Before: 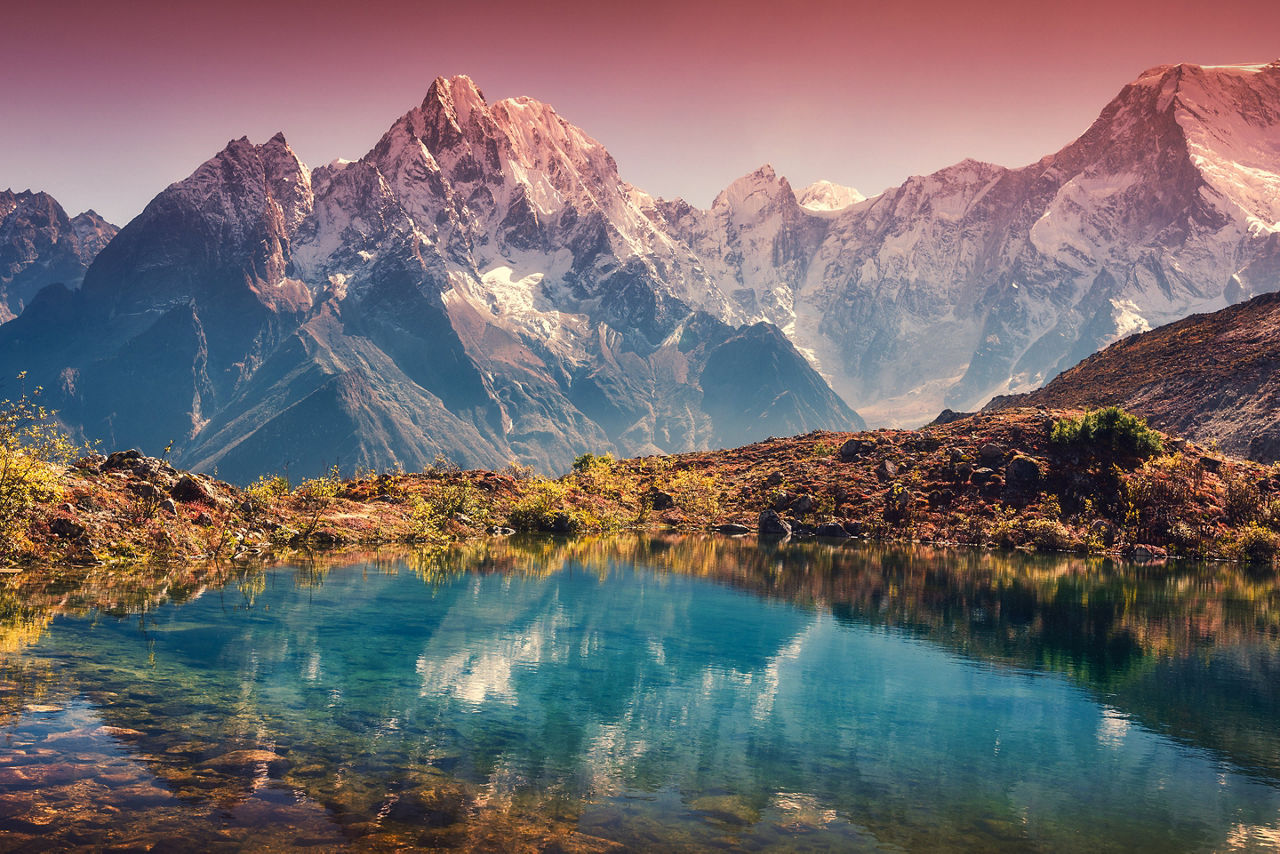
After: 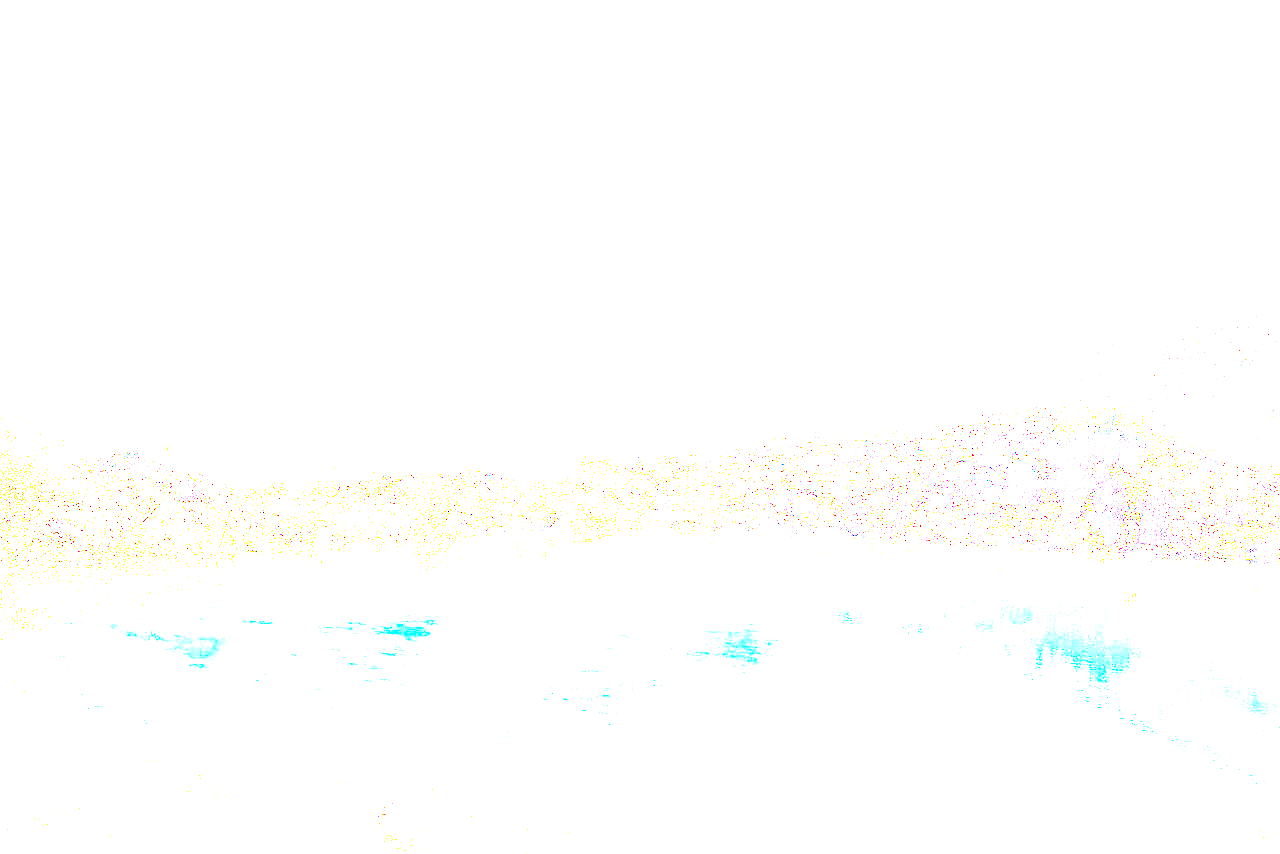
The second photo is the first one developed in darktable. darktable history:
exposure: exposure 7.98 EV, compensate highlight preservation false
